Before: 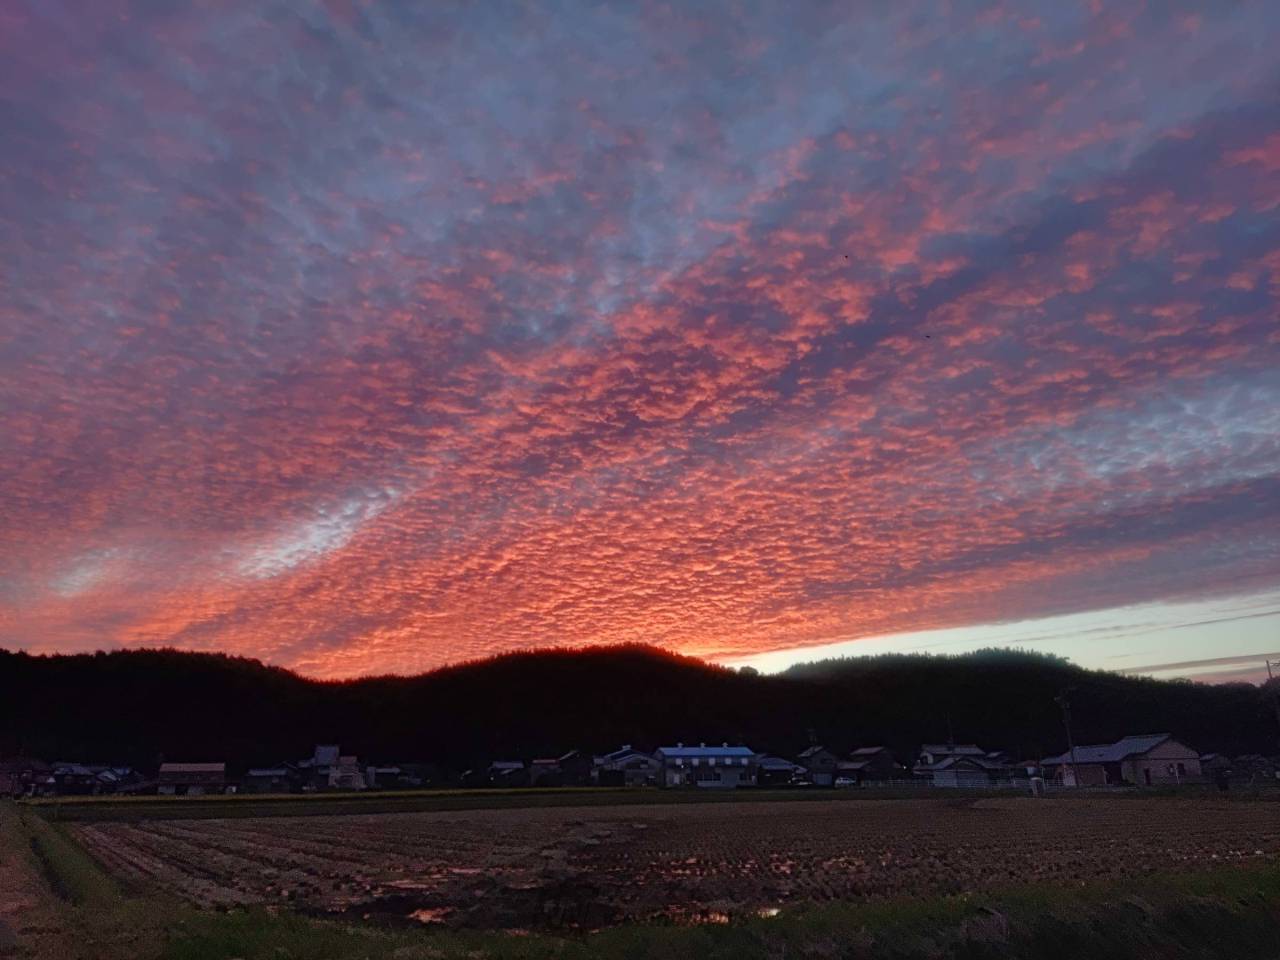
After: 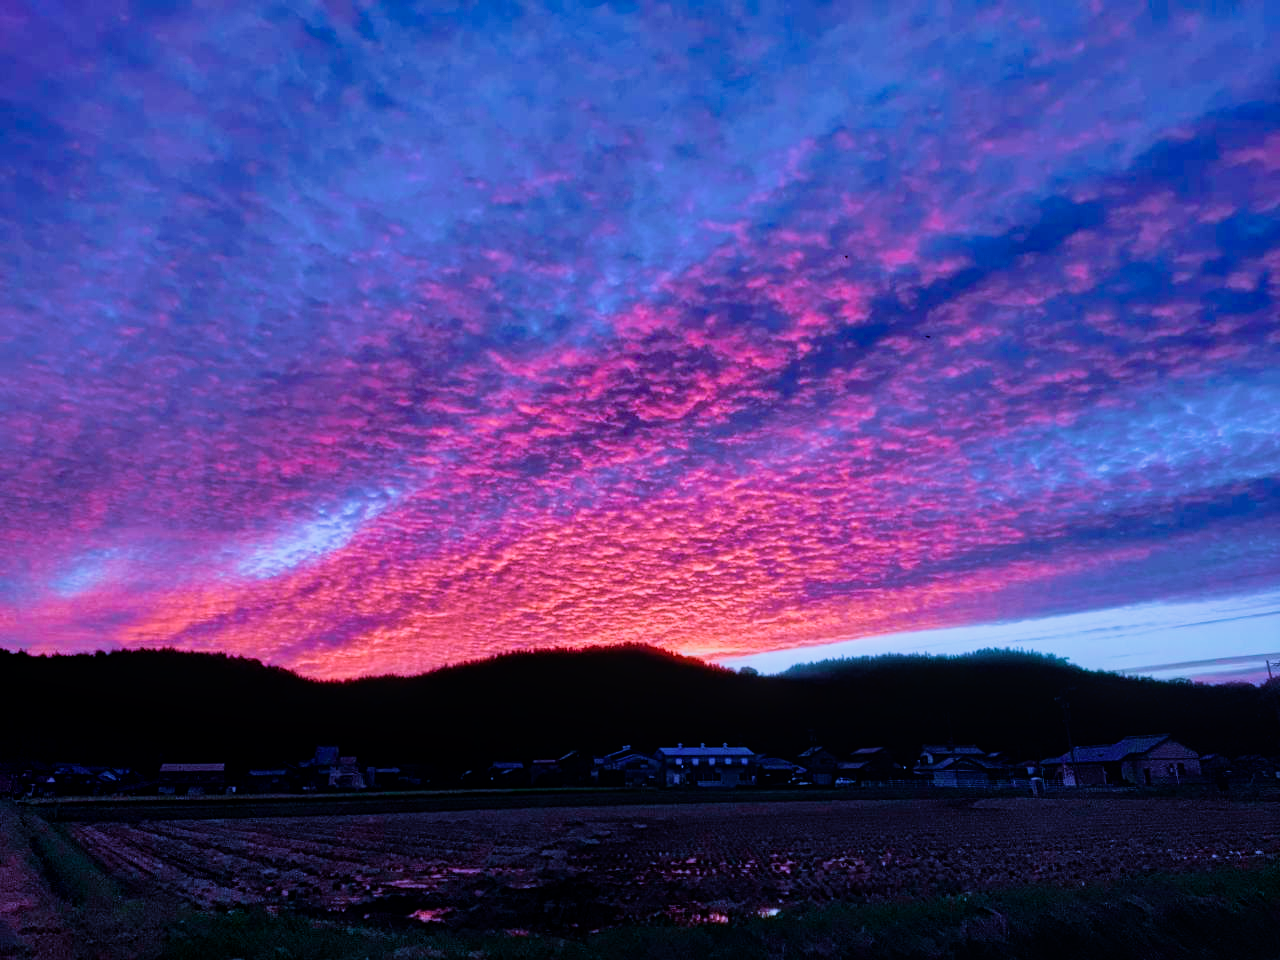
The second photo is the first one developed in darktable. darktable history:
local contrast: on, module defaults
color balance rgb: shadows lift › chroma 4.21%, shadows lift › hue 252.22°, highlights gain › chroma 1.36%, highlights gain › hue 50.24°, perceptual saturation grading › mid-tones 6.33%, perceptual saturation grading › shadows 72.44%, perceptual brilliance grading › highlights 11.59%, contrast 5.05%
filmic rgb: black relative exposure -7.65 EV, white relative exposure 4.56 EV, hardness 3.61
tone equalizer: -8 EV -0.417 EV, -7 EV -0.389 EV, -6 EV -0.333 EV, -5 EV -0.222 EV, -3 EV 0.222 EV, -2 EV 0.333 EV, -1 EV 0.389 EV, +0 EV 0.417 EV, edges refinement/feathering 500, mask exposure compensation -1.57 EV, preserve details no
color calibration: illuminant custom, x 0.422, y 0.412, temperature 3284.99 K
velvia: strength 82.96%
